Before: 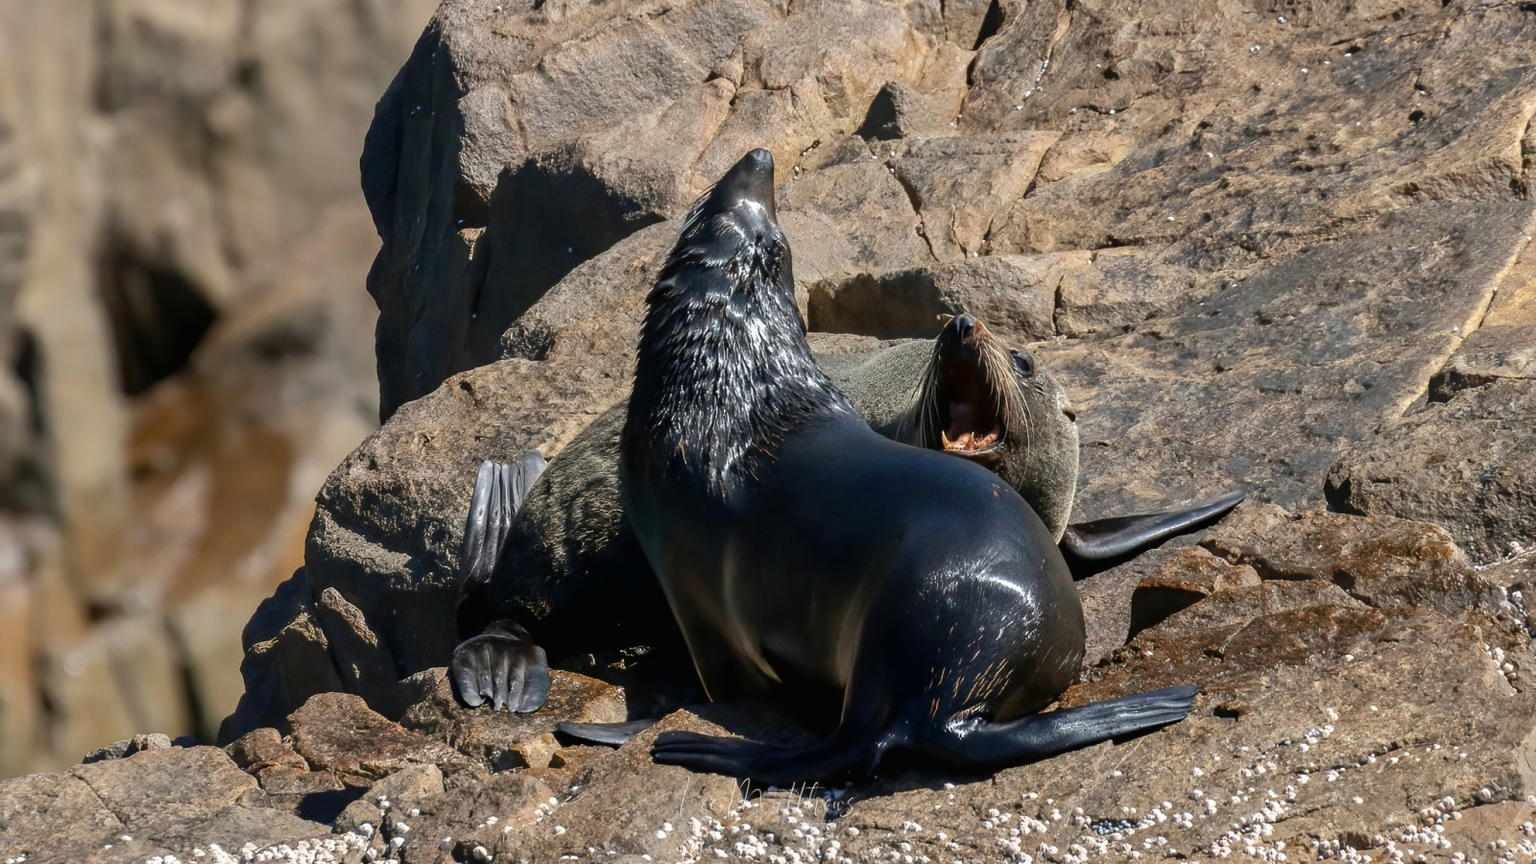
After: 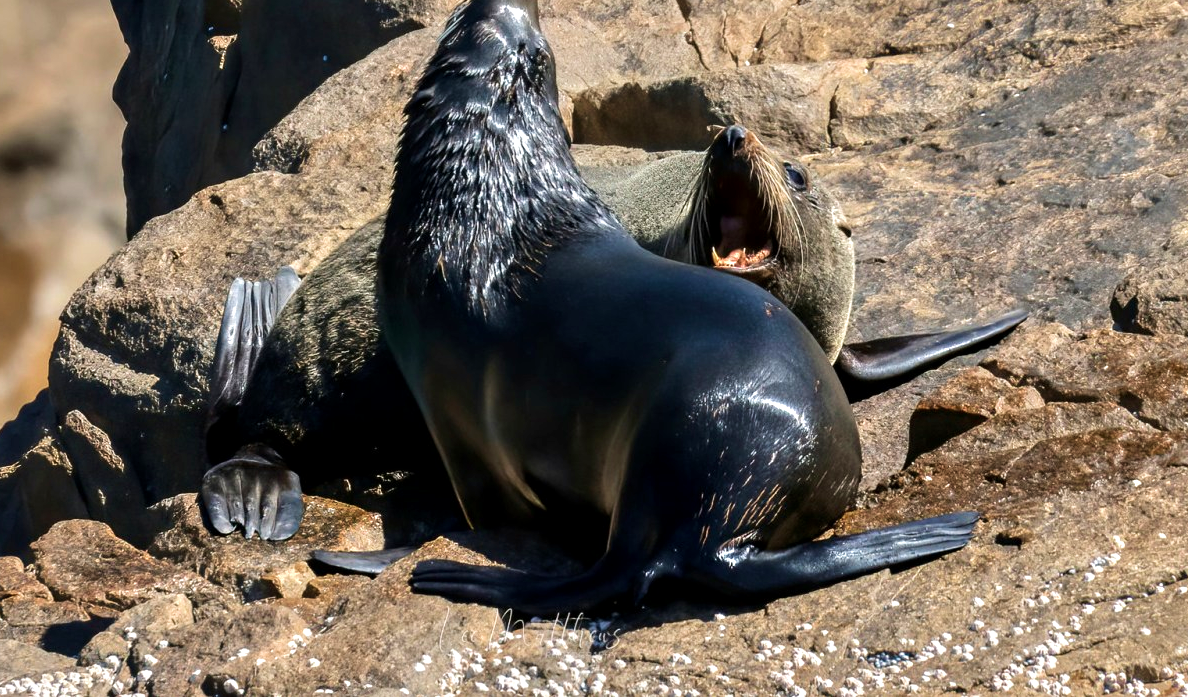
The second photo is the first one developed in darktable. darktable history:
tone equalizer: -8 EV 0.016 EV, -7 EV -0.005 EV, -6 EV 0.032 EV, -5 EV 0.04 EV, -4 EV 0.286 EV, -3 EV 0.625 EV, -2 EV 0.588 EV, -1 EV 0.192 EV, +0 EV 0.016 EV, mask exposure compensation -0.516 EV
velvia: on, module defaults
color calibration: illuminant same as pipeline (D50), adaptation XYZ, x 0.345, y 0.358, temperature 5006.29 K
local contrast: highlights 101%, shadows 102%, detail 119%, midtone range 0.2
crop: left 16.848%, top 22.465%, right 8.847%
